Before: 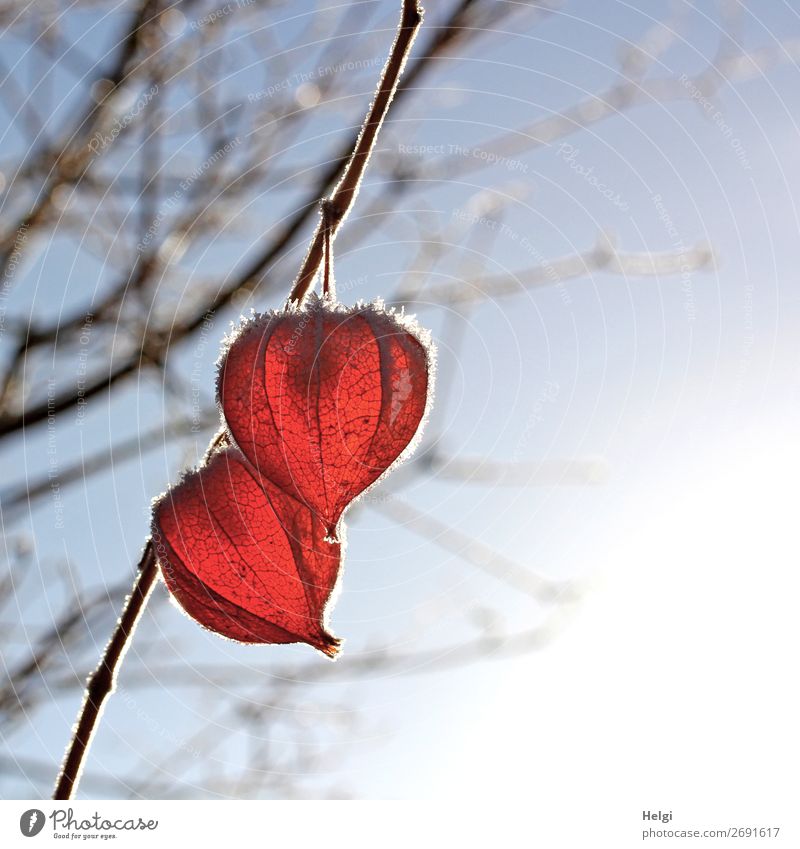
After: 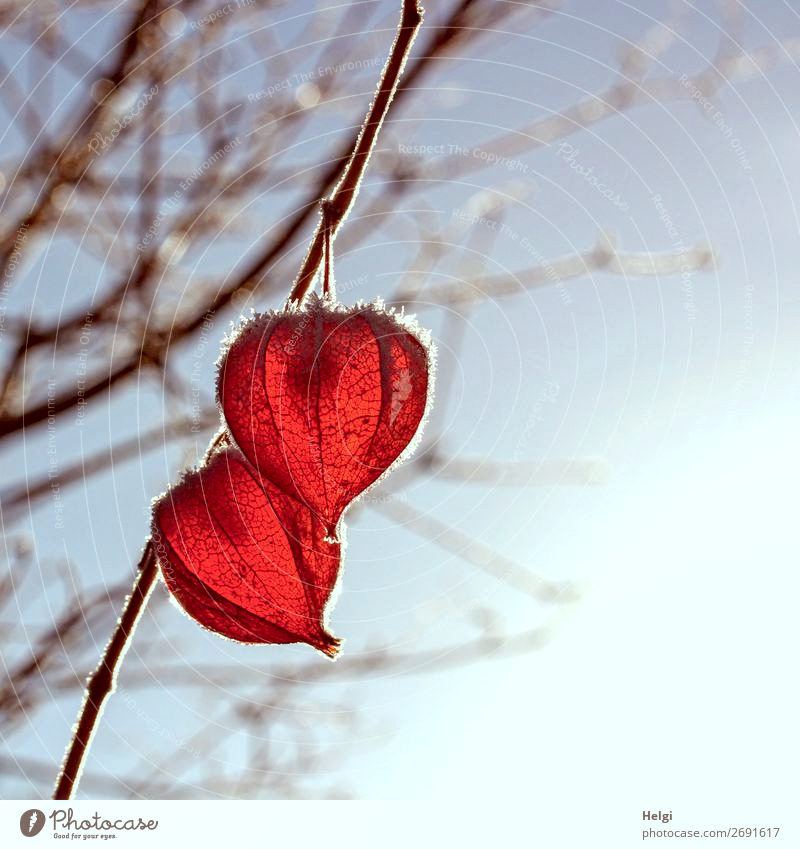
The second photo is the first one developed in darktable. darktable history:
local contrast: detail 130%
color correction: highlights a* -7.1, highlights b* -0.204, shadows a* 20.53, shadows b* 12.24
